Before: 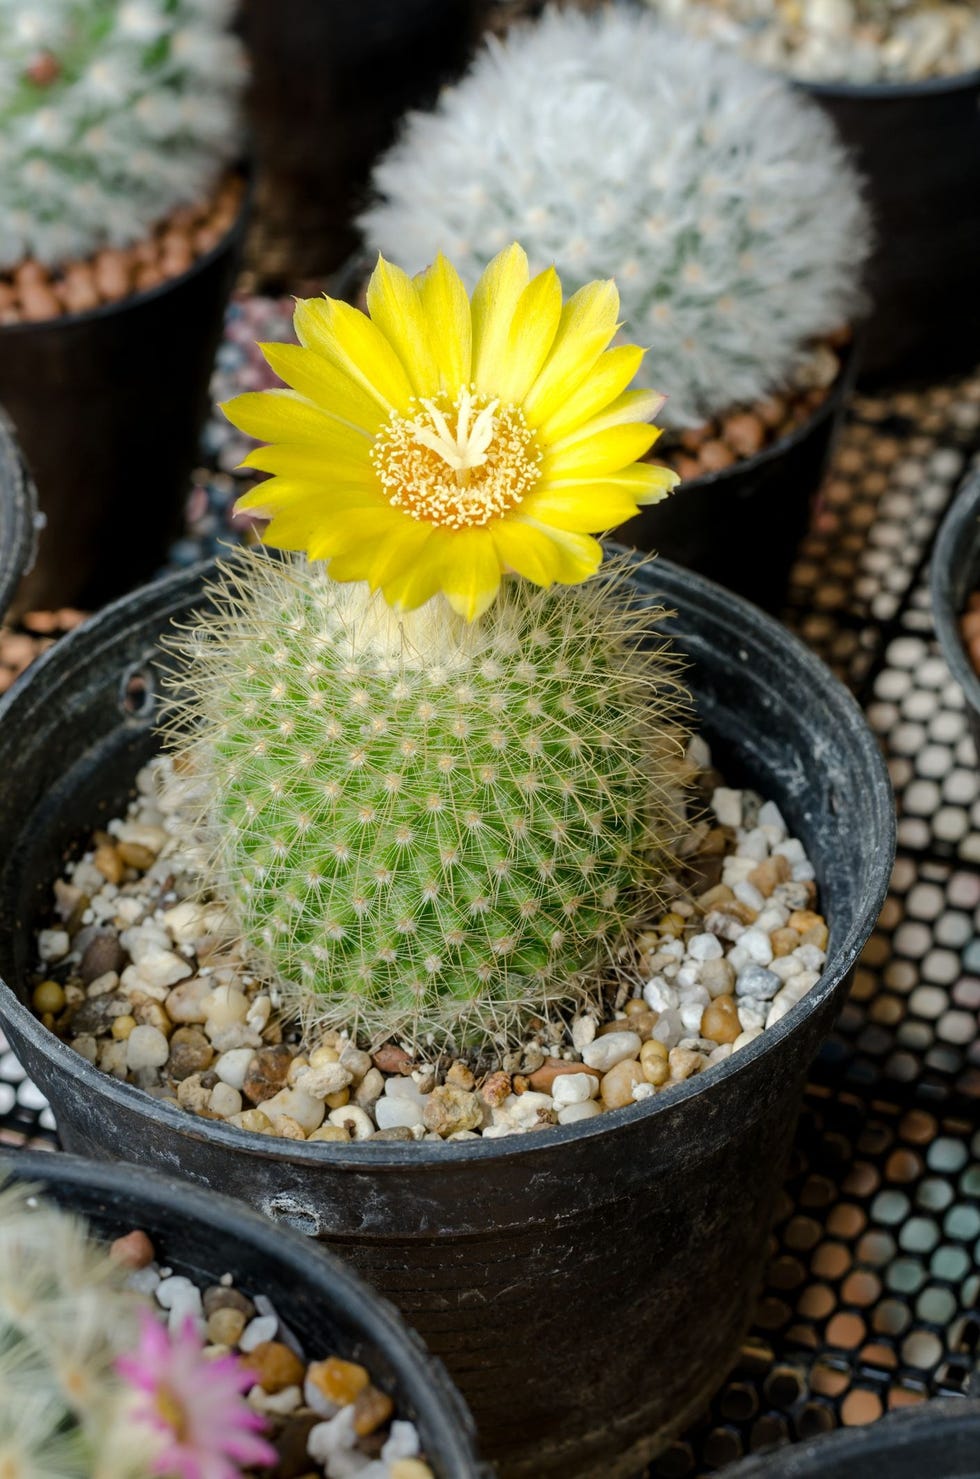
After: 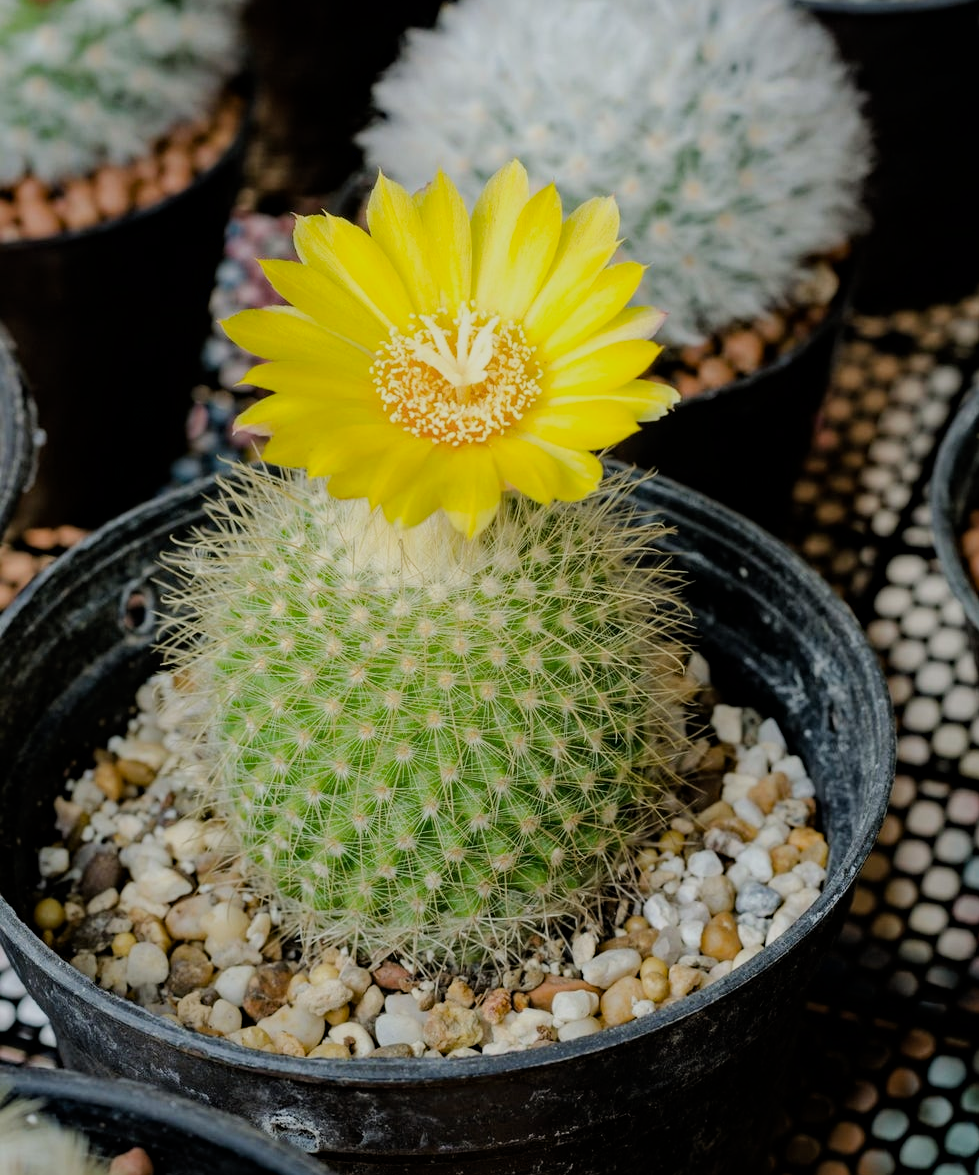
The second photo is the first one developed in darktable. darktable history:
filmic rgb: black relative exposure -7.65 EV, white relative exposure 4.56 EV, threshold 5.96 EV, hardness 3.61, enable highlight reconstruction true
haze removal: compatibility mode true
crop and rotate: top 5.651%, bottom 14.881%
